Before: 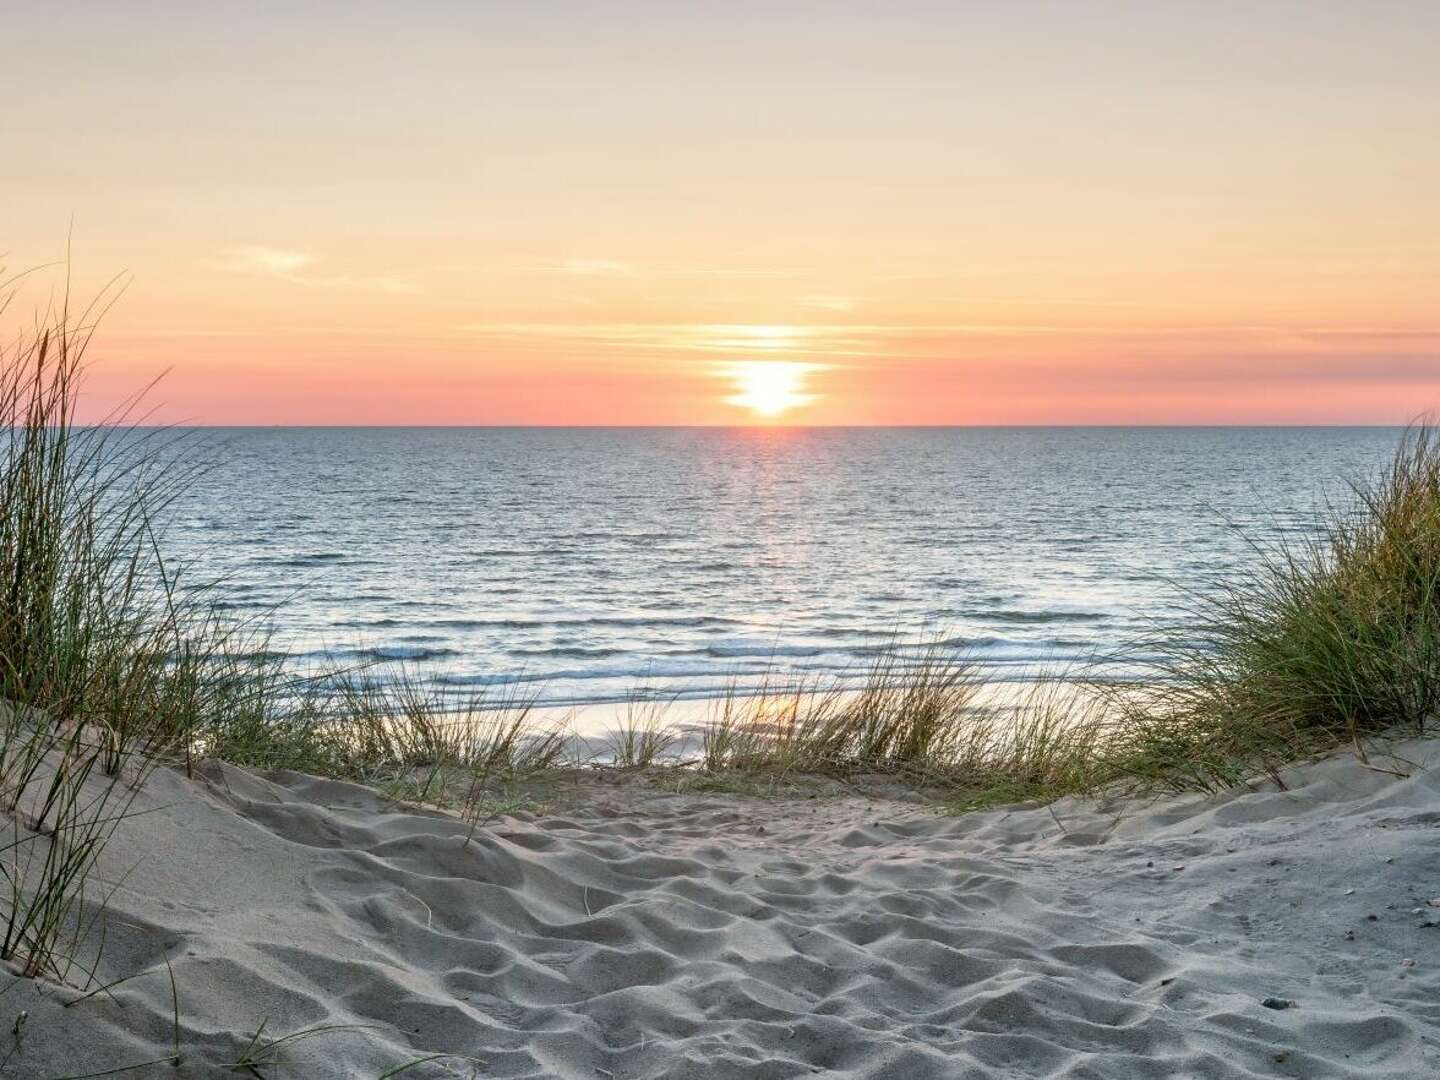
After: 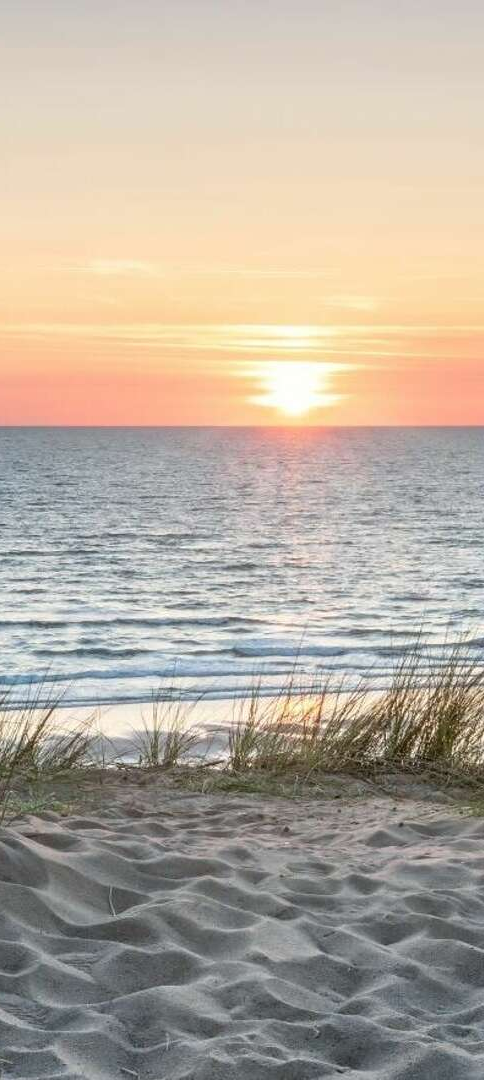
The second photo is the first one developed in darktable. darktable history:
crop: left 33.008%, right 33.355%
